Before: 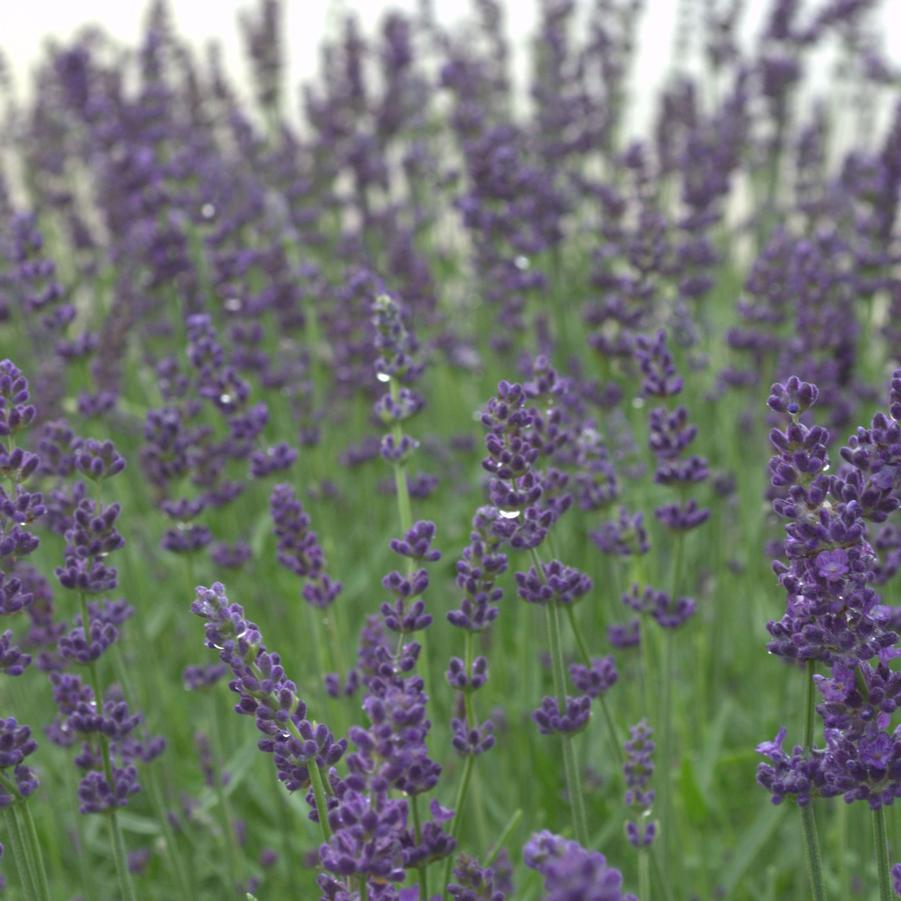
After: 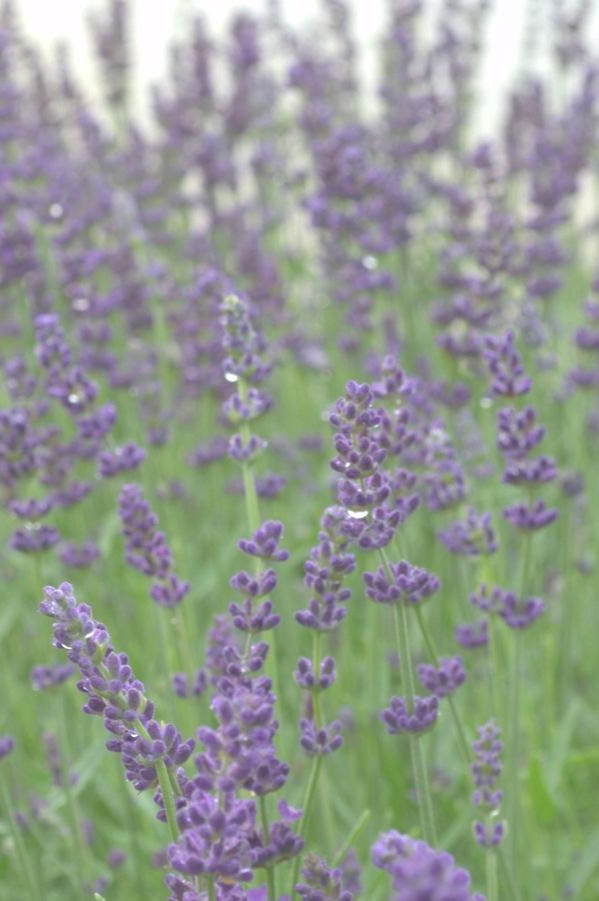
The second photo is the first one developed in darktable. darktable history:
crop: left 16.899%, right 16.556%
contrast brightness saturation: brightness 0.28
